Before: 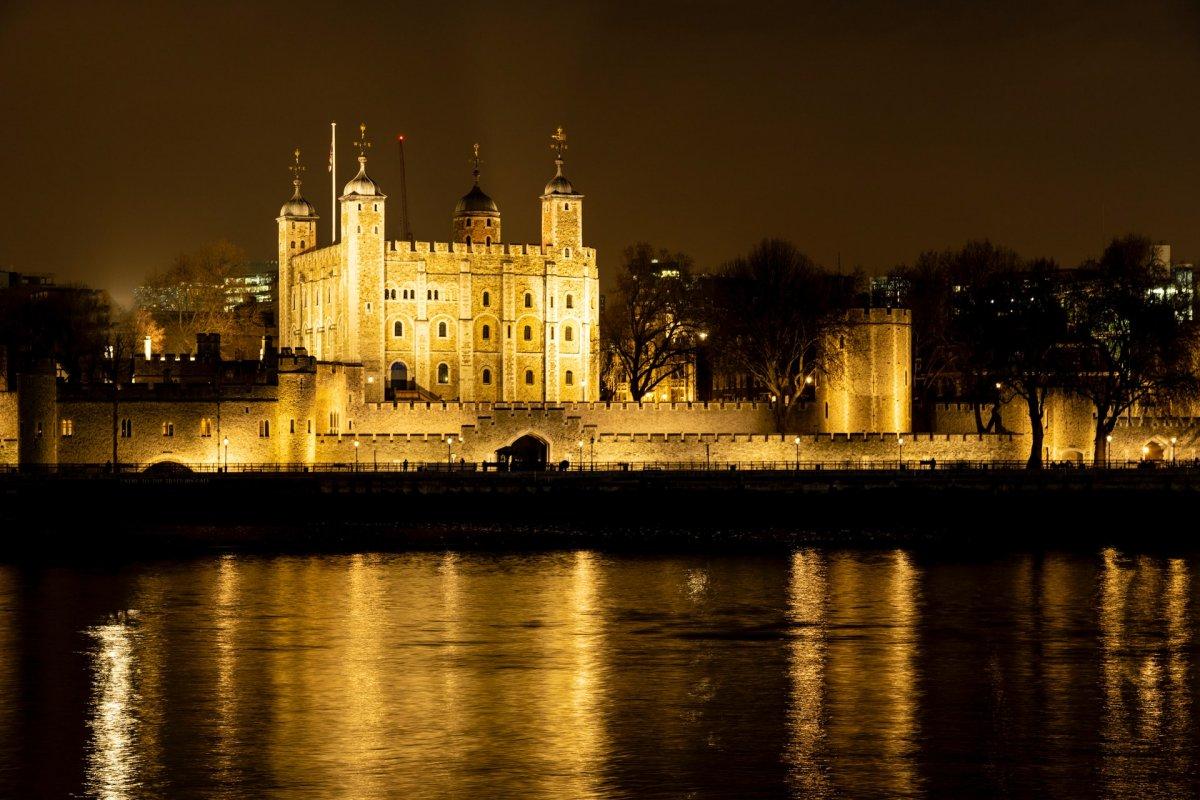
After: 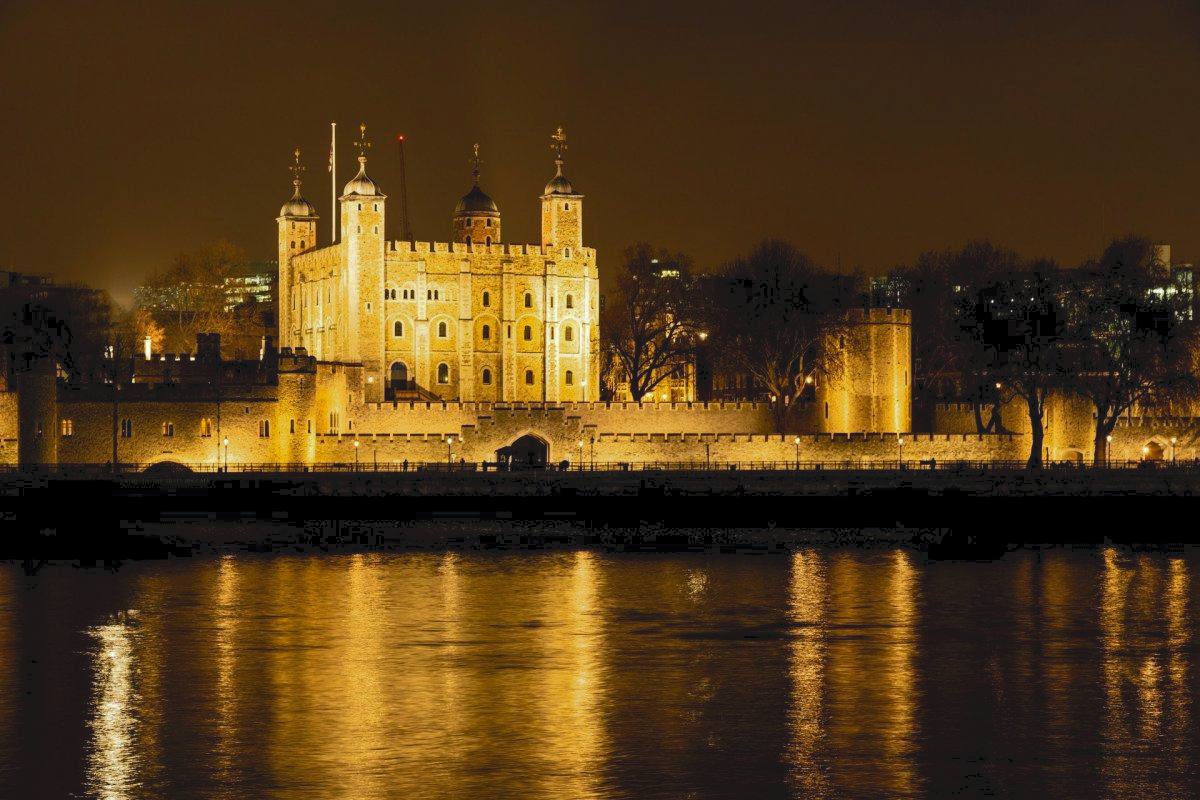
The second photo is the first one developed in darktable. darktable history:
tone curve: curves: ch0 [(0, 0) (0.003, 0.08) (0.011, 0.088) (0.025, 0.104) (0.044, 0.122) (0.069, 0.141) (0.1, 0.161) (0.136, 0.181) (0.177, 0.209) (0.224, 0.246) (0.277, 0.293) (0.335, 0.343) (0.399, 0.399) (0.468, 0.464) (0.543, 0.54) (0.623, 0.616) (0.709, 0.694) (0.801, 0.757) (0.898, 0.821) (1, 1)], color space Lab, independent channels, preserve colors none
